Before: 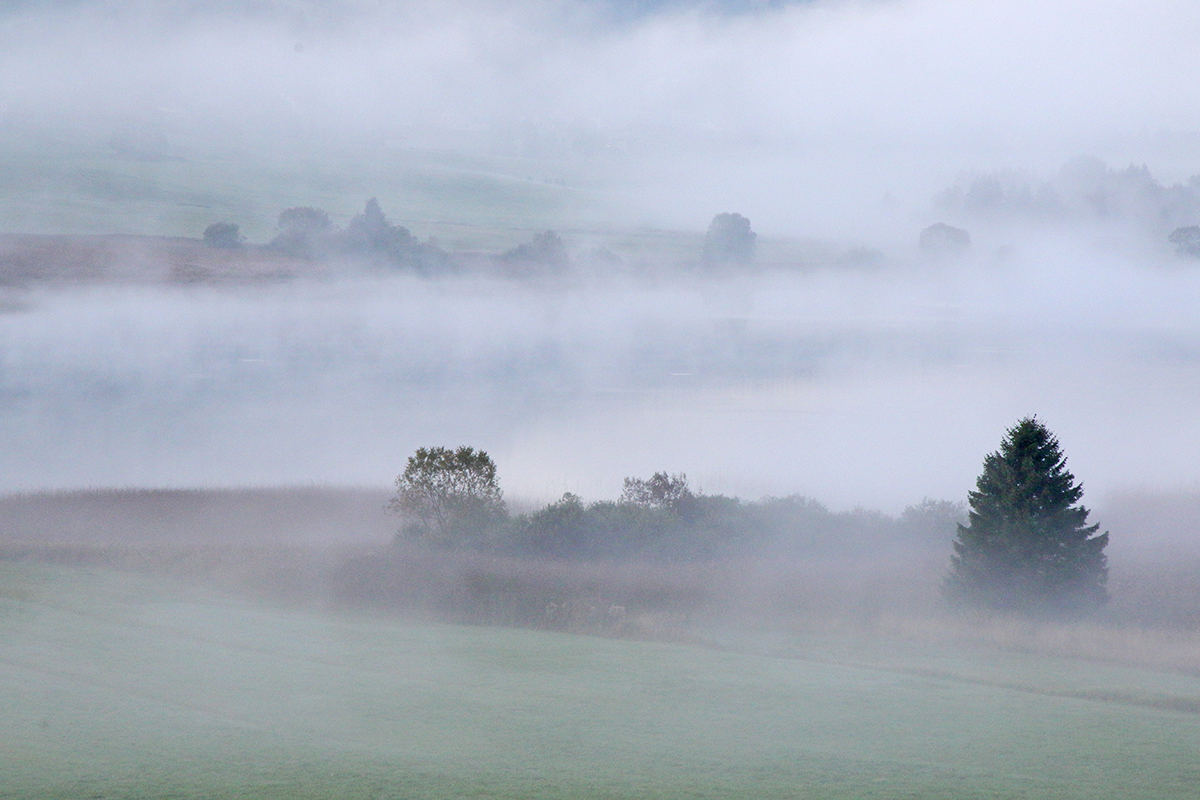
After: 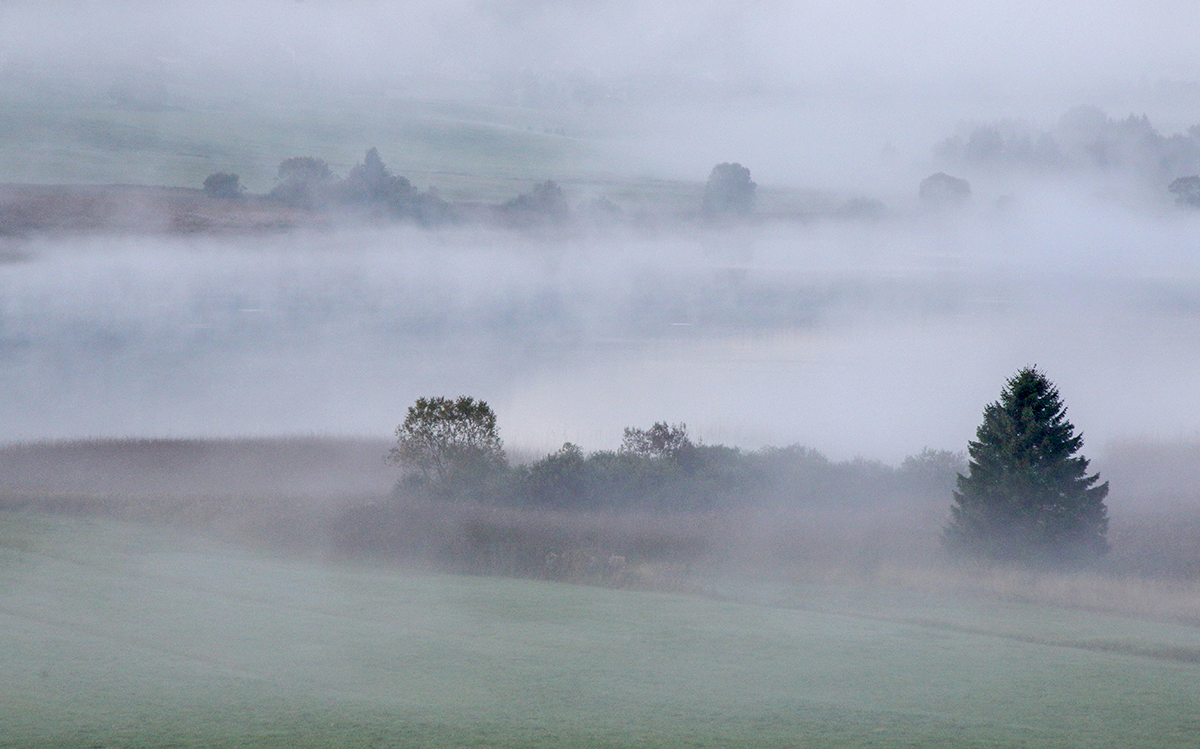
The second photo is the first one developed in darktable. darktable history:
local contrast: on, module defaults
crop and rotate: top 6.276%
exposure: black level correction 0.006, exposure -0.222 EV, compensate highlight preservation false
